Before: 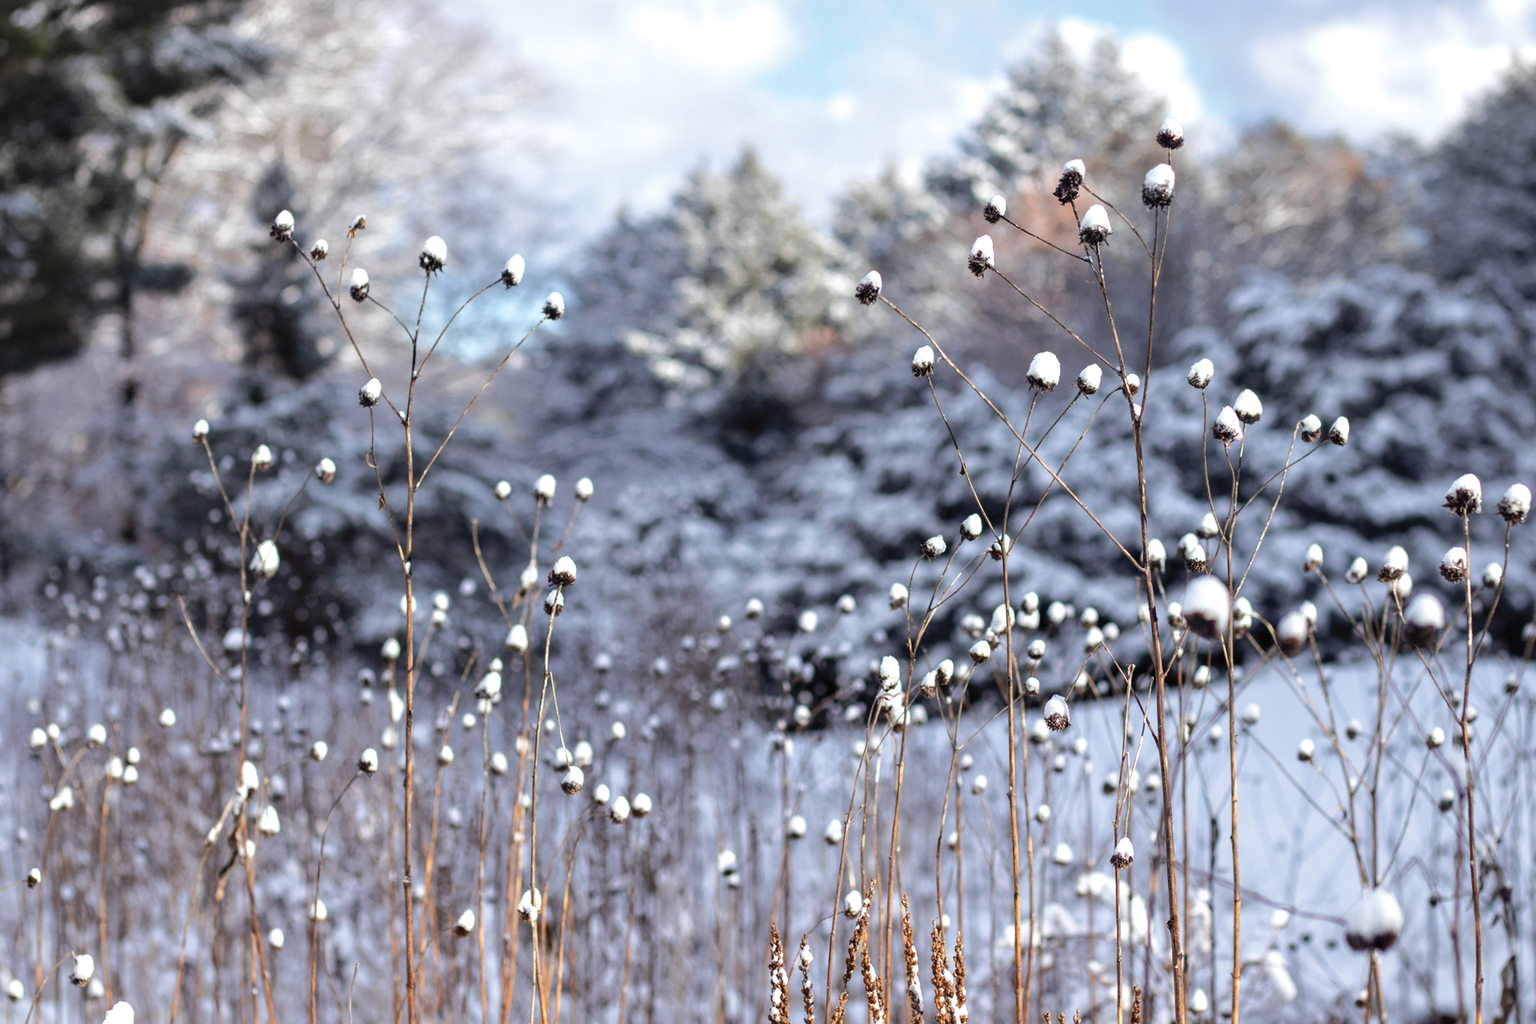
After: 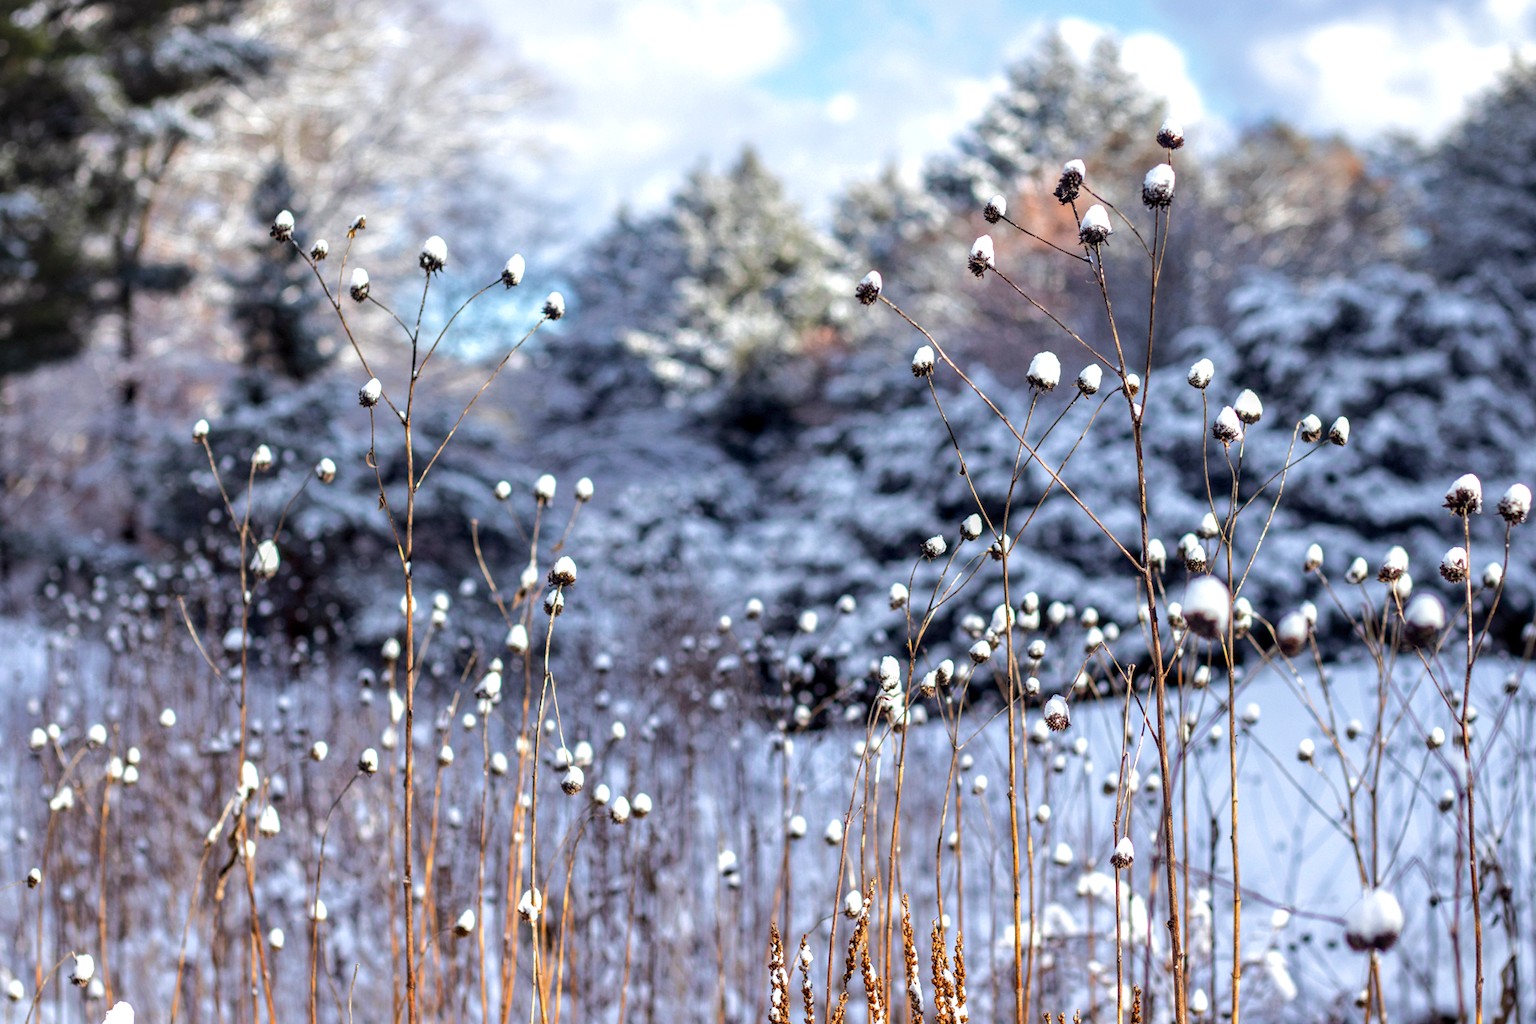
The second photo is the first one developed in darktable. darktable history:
local contrast: detail 130%
velvia: strength 31.98%, mid-tones bias 0.204
